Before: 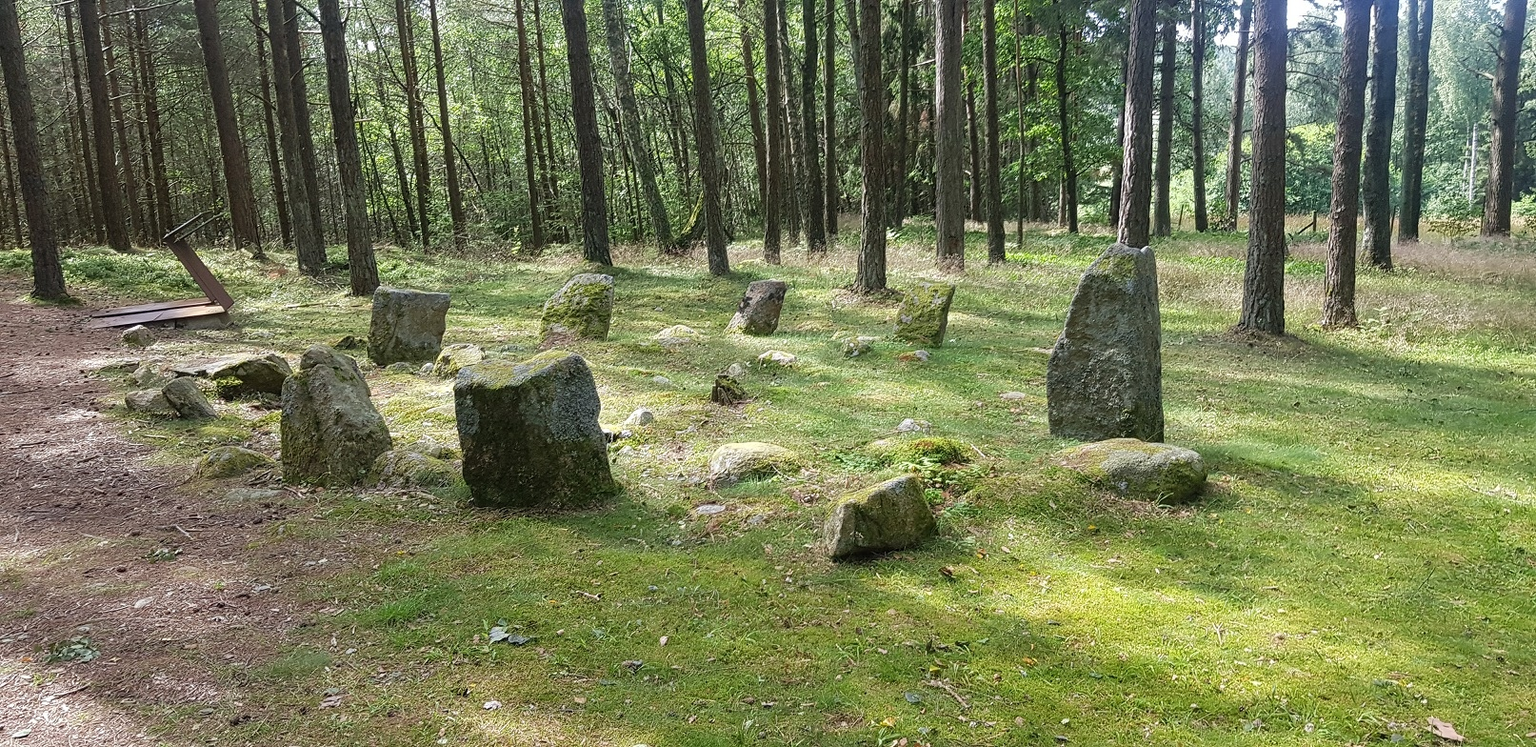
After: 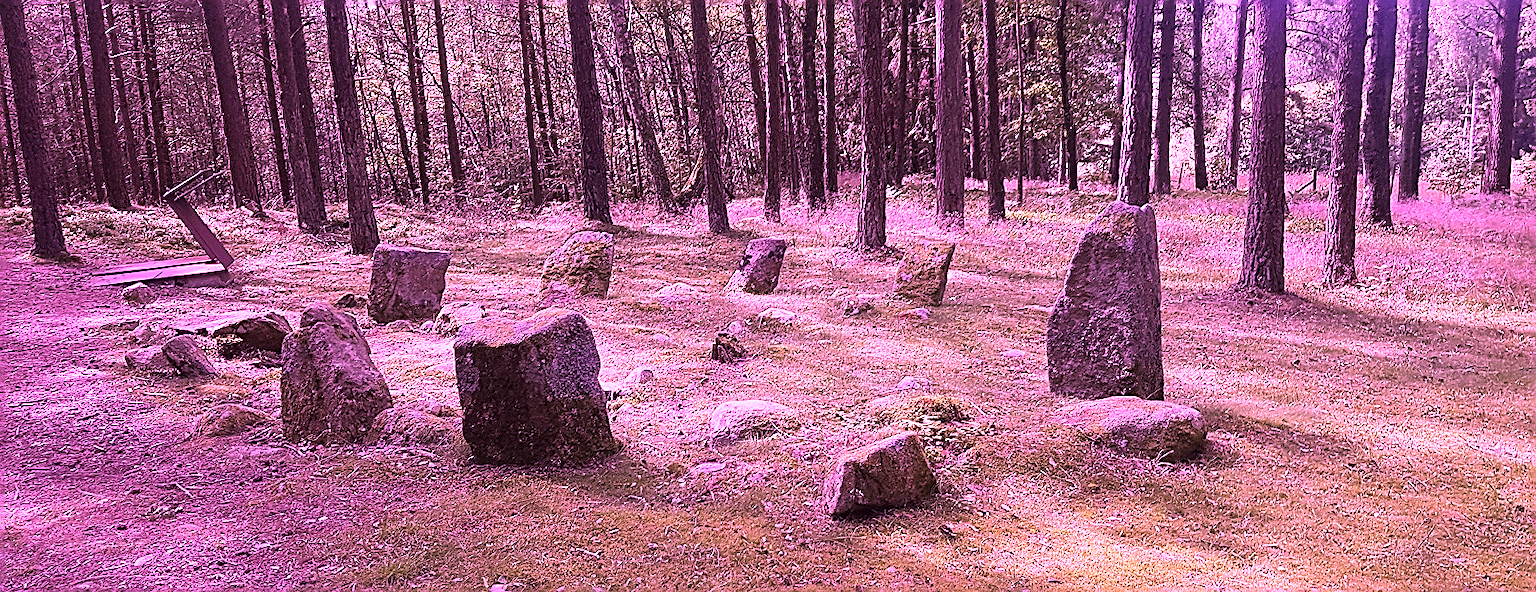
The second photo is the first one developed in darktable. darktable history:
tone equalizer: -8 EV -0.417 EV, -7 EV -0.389 EV, -6 EV -0.333 EV, -5 EV -0.222 EV, -3 EV 0.222 EV, -2 EV 0.333 EV, -1 EV 0.389 EV, +0 EV 0.417 EV, edges refinement/feathering 500, mask exposure compensation -1.57 EV, preserve details no
crop and rotate: top 5.667%, bottom 14.937%
sharpen: amount 0.75
color calibration: illuminant custom, x 0.261, y 0.521, temperature 7054.11 K
white balance: red 0.988, blue 1.017
